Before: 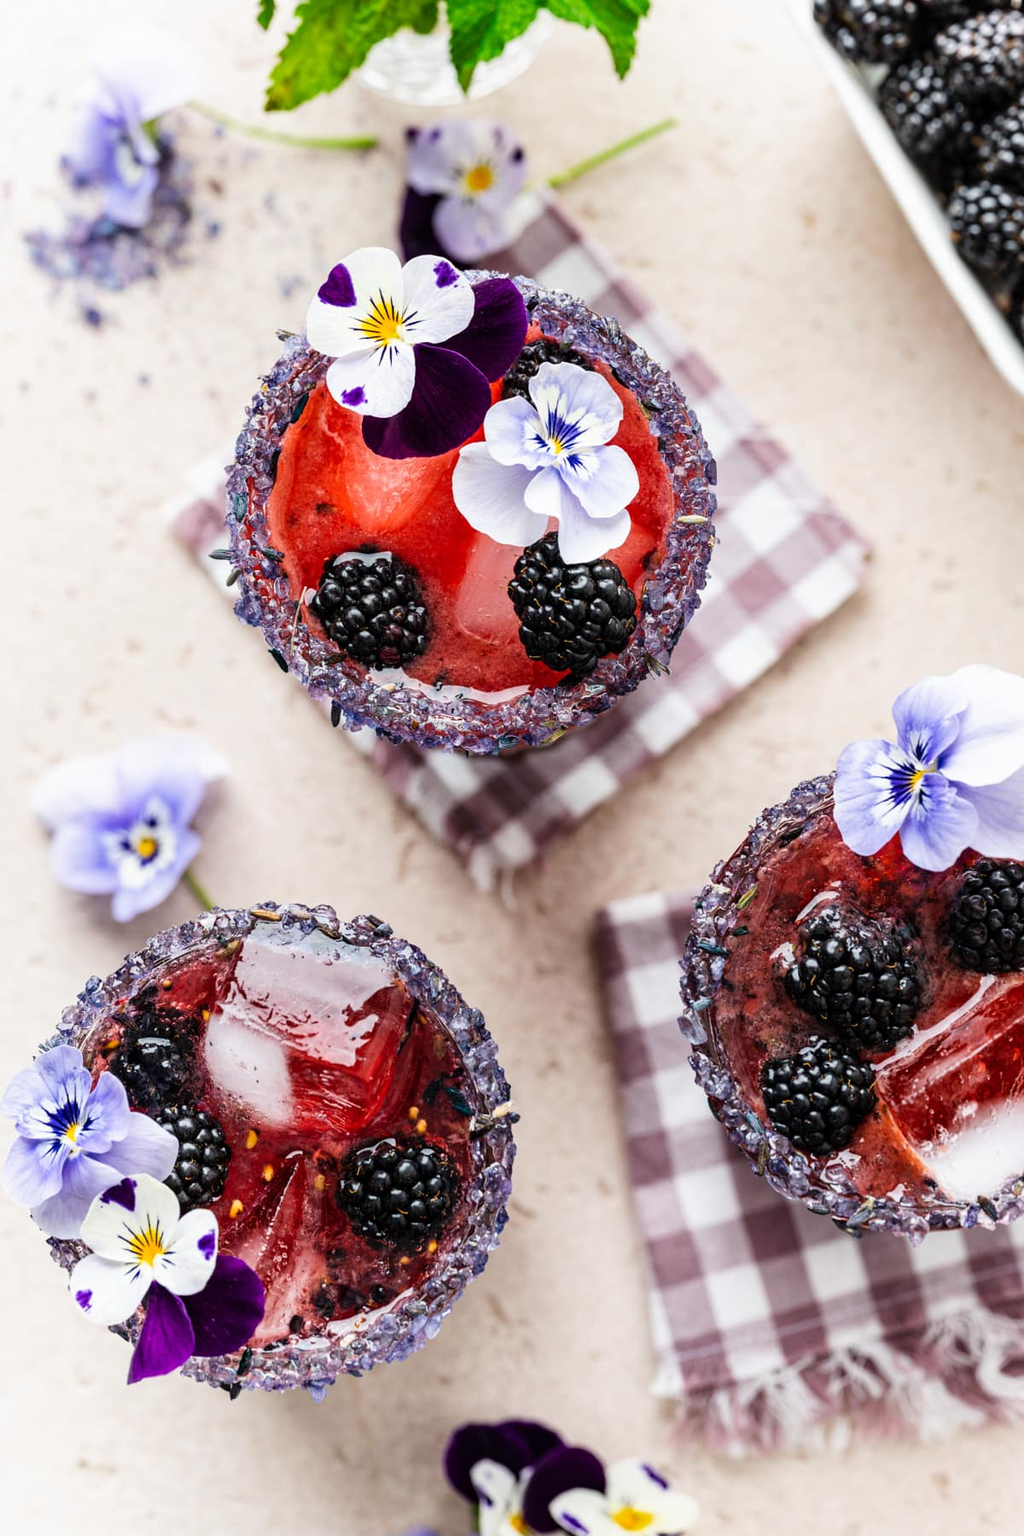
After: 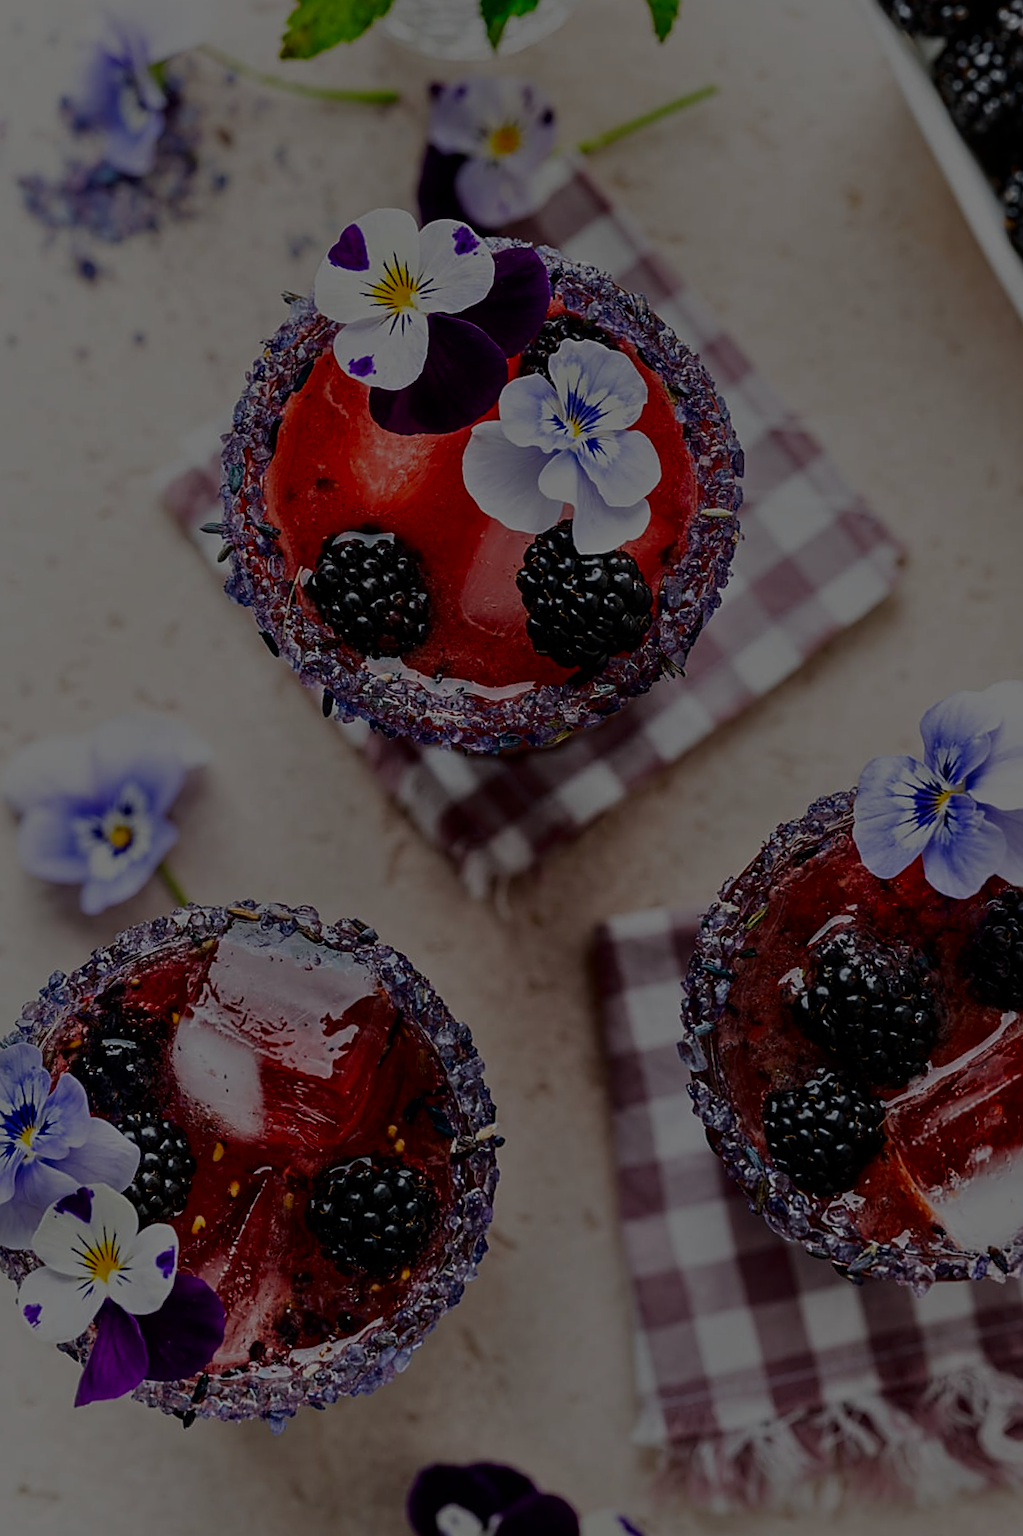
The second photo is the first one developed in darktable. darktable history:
crop and rotate: angle -2.52°
sharpen: on, module defaults
tone equalizer: -8 EV -1.97 EV, -7 EV -1.98 EV, -6 EV -1.99 EV, -5 EV -1.97 EV, -4 EV -1.99 EV, -3 EV -1.99 EV, -2 EV -2 EV, -1 EV -1.63 EV, +0 EV -2 EV
contrast brightness saturation: contrast 0.07, brightness -0.133, saturation 0.057
